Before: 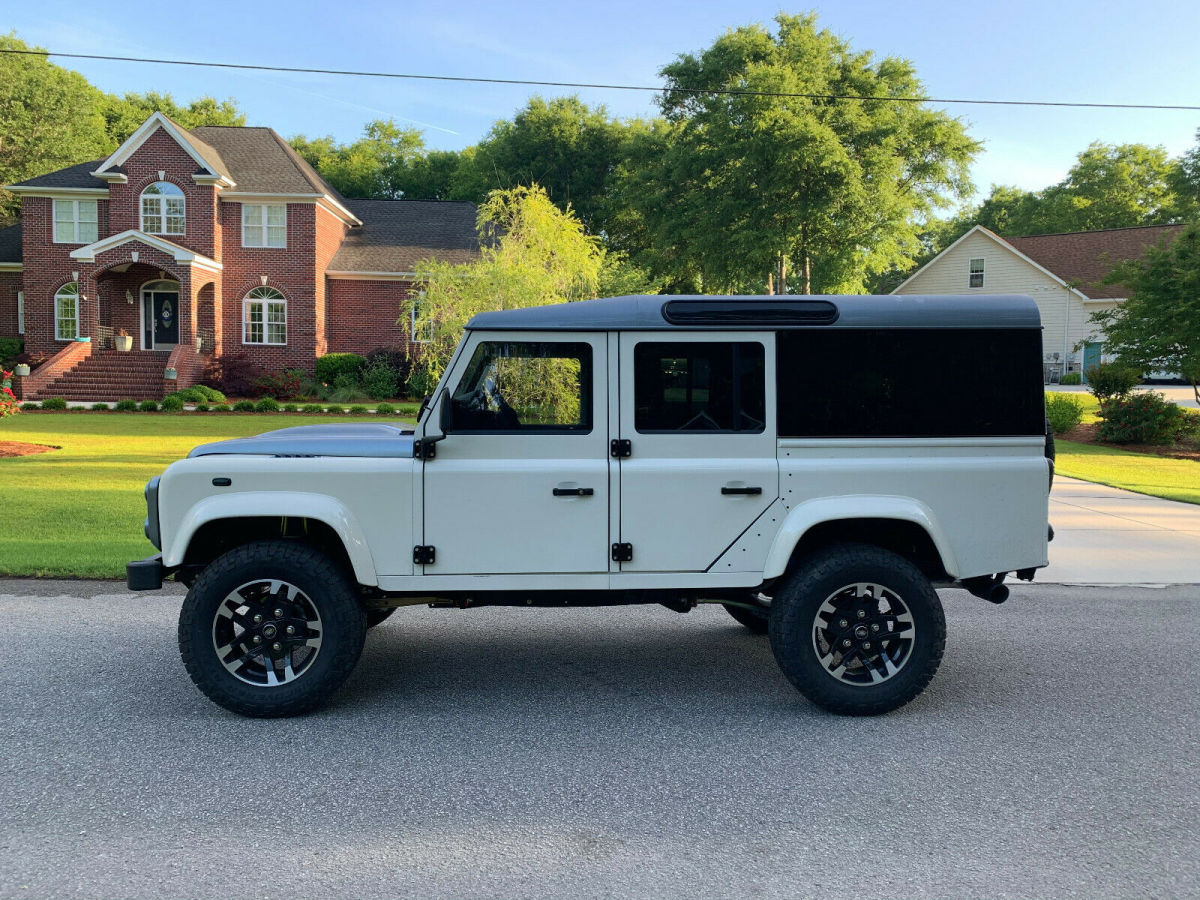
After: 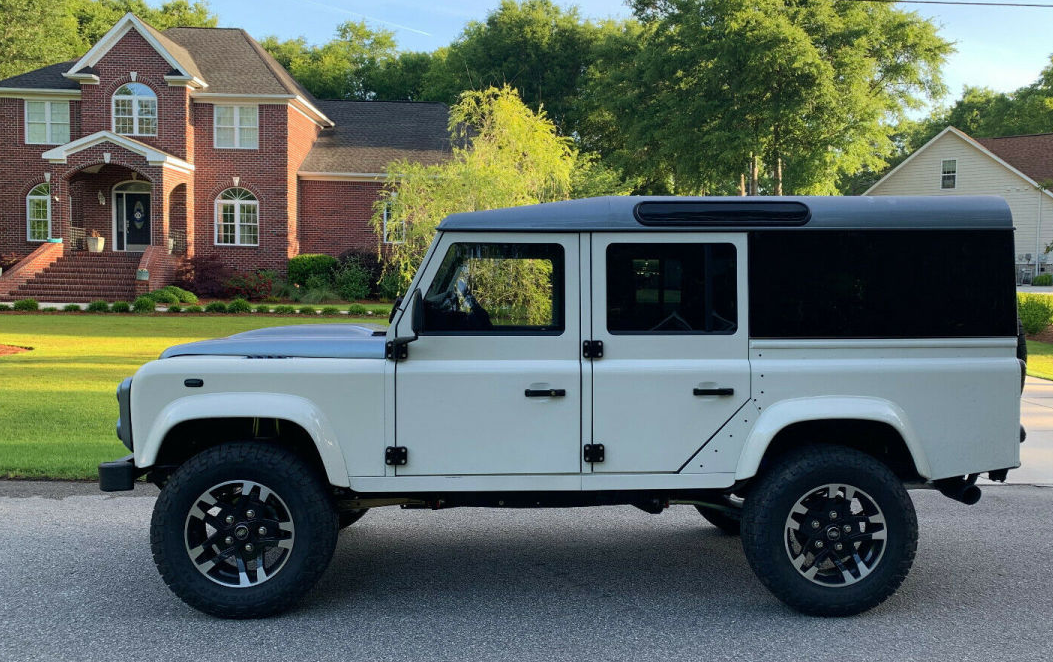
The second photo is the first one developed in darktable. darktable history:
crop and rotate: left 2.404%, top 11.007%, right 9.8%, bottom 15.371%
